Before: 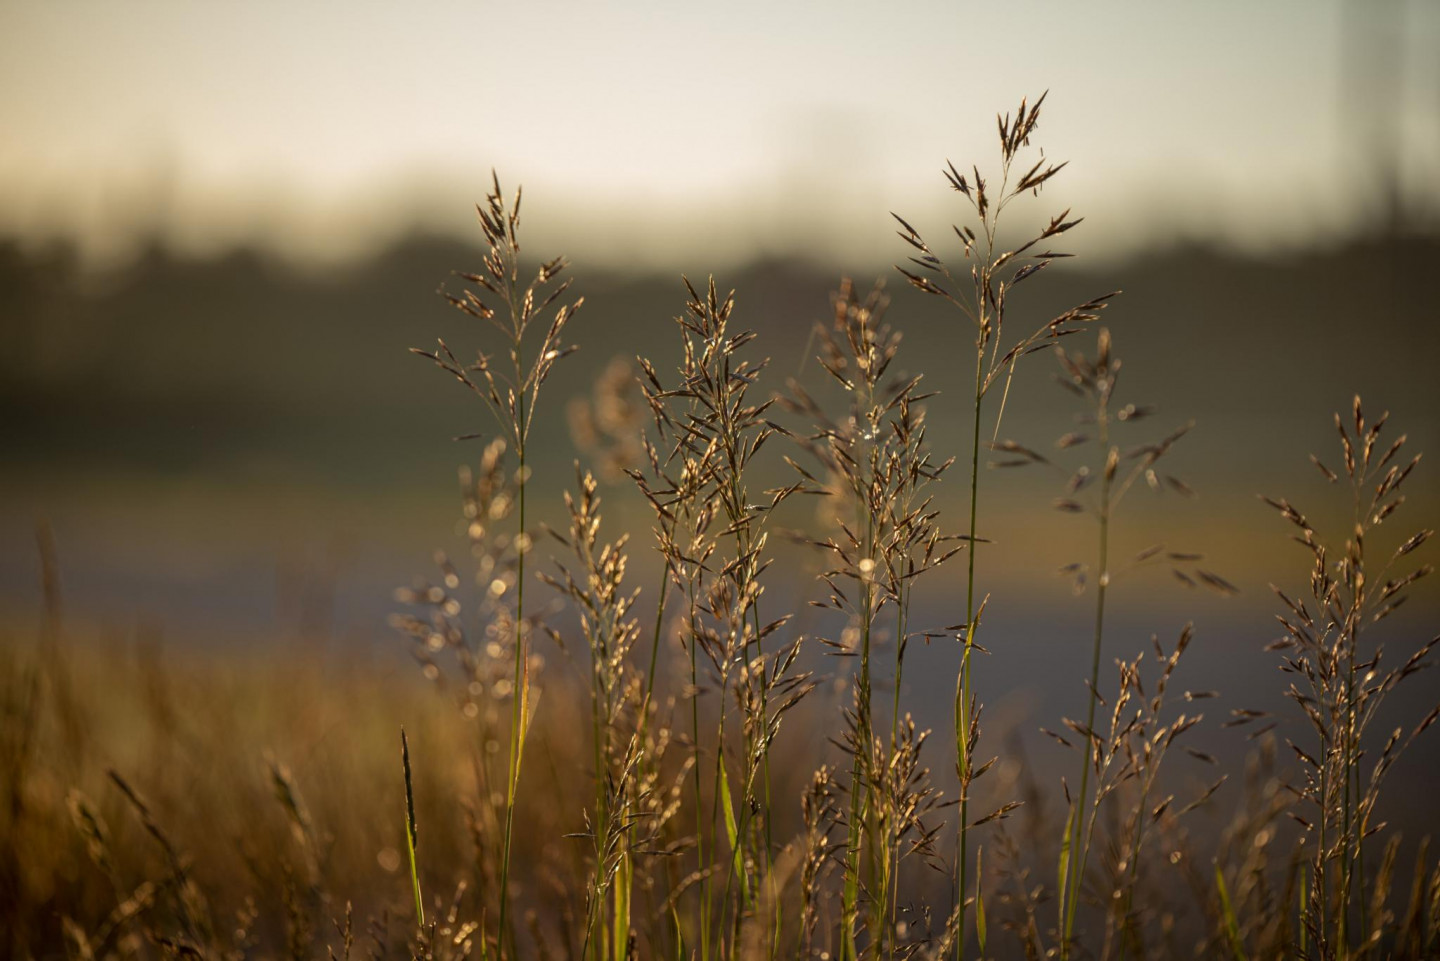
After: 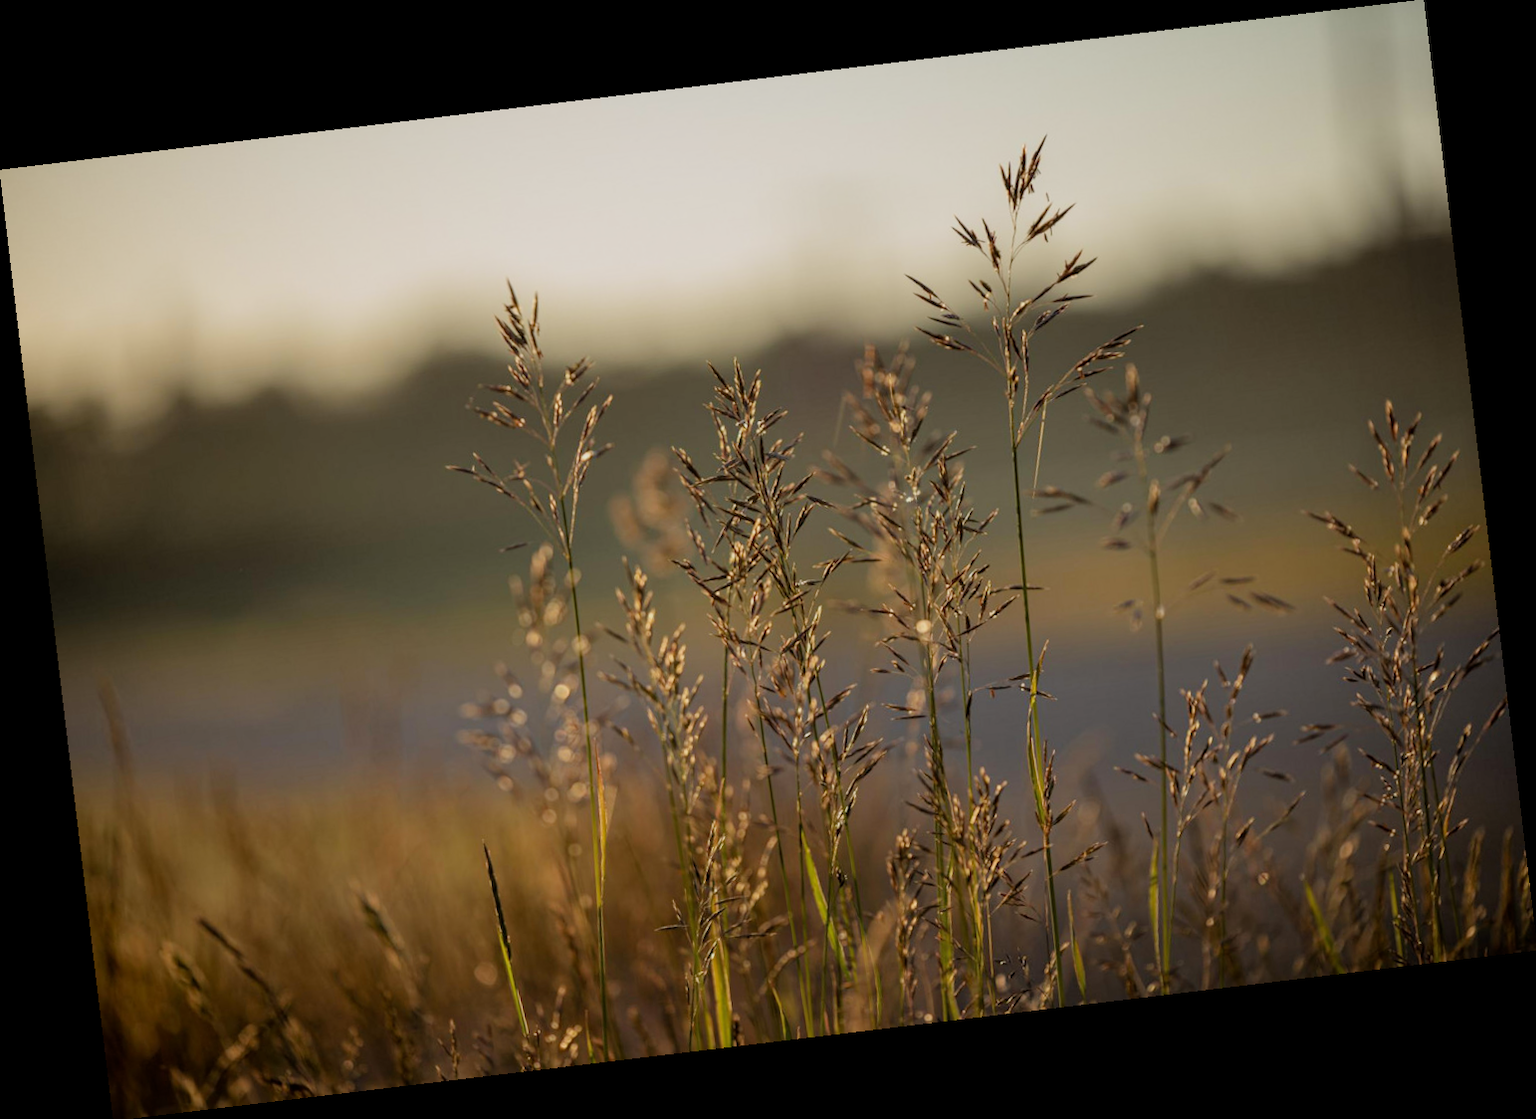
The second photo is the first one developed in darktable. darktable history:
rotate and perspective: rotation -6.83°, automatic cropping off
exposure: exposure 0.236 EV, compensate highlight preservation false
filmic rgb: hardness 4.17, contrast 0.921
